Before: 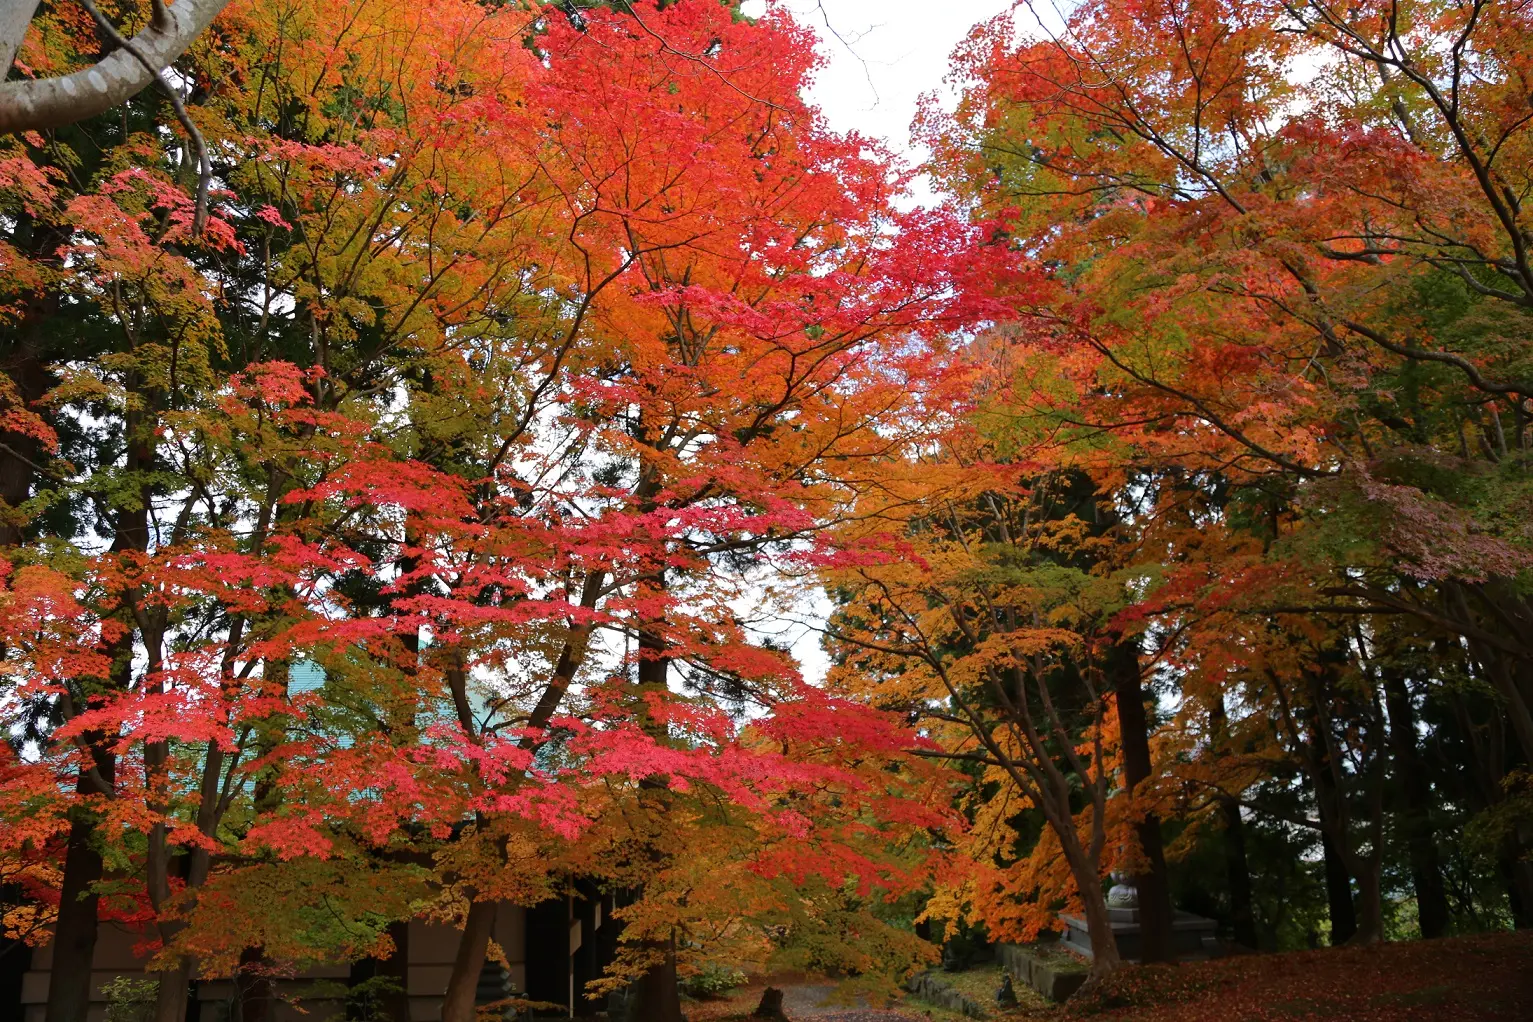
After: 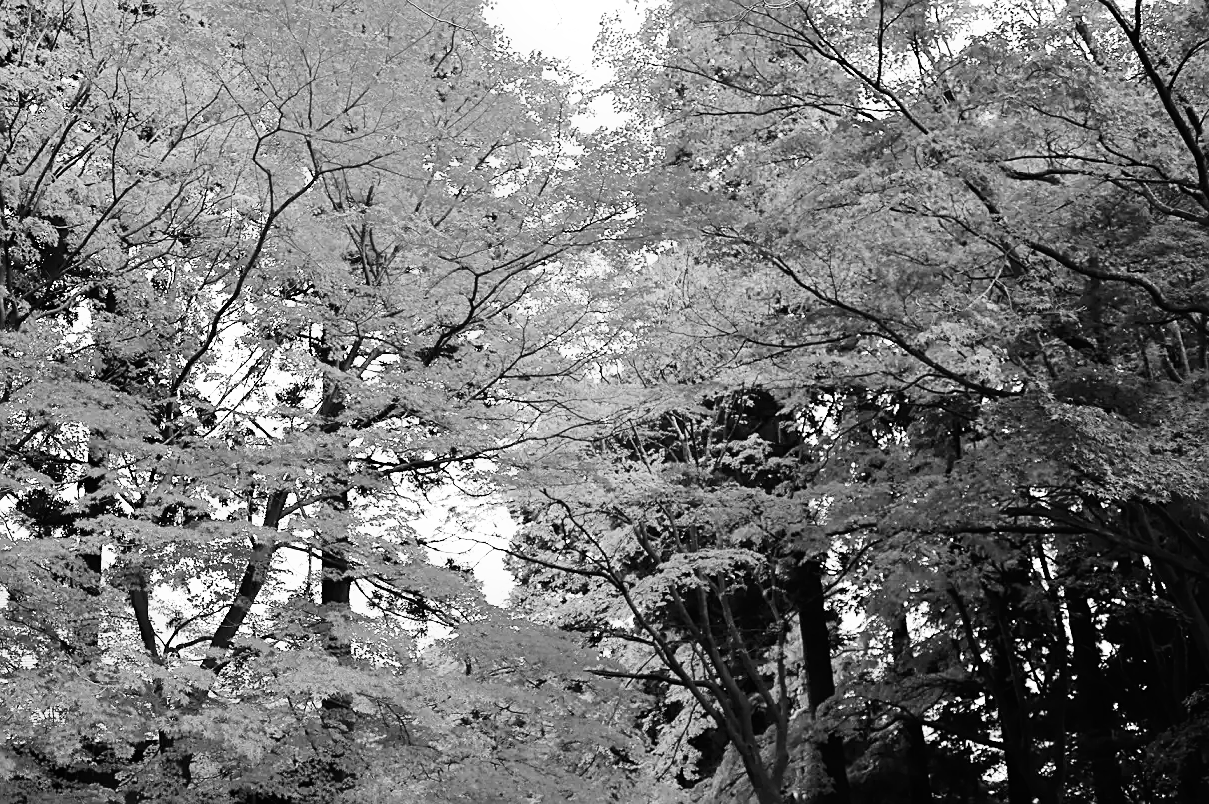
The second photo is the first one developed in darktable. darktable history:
monochrome: on, module defaults
sharpen: on, module defaults
crop and rotate: left 20.74%, top 7.912%, right 0.375%, bottom 13.378%
base curve: curves: ch0 [(0, 0) (0.007, 0.004) (0.027, 0.03) (0.046, 0.07) (0.207, 0.54) (0.442, 0.872) (0.673, 0.972) (1, 1)], preserve colors none
